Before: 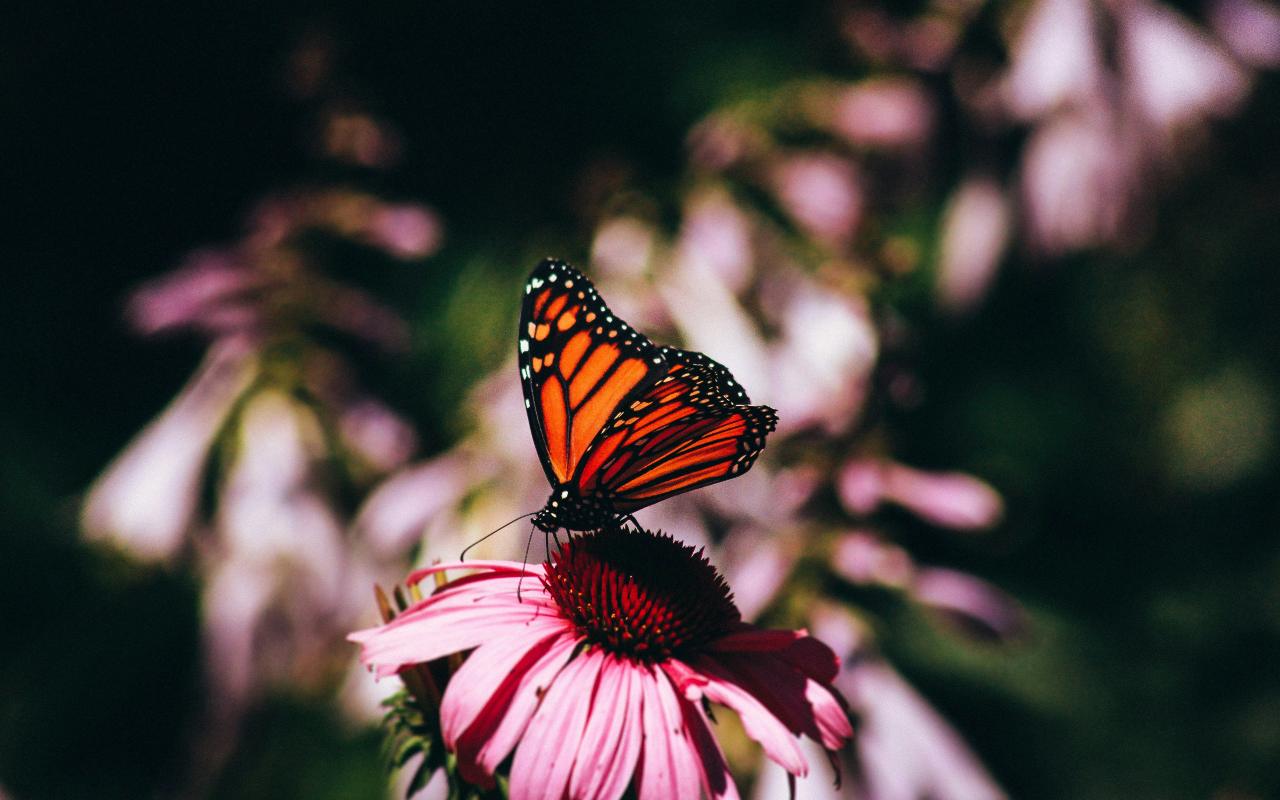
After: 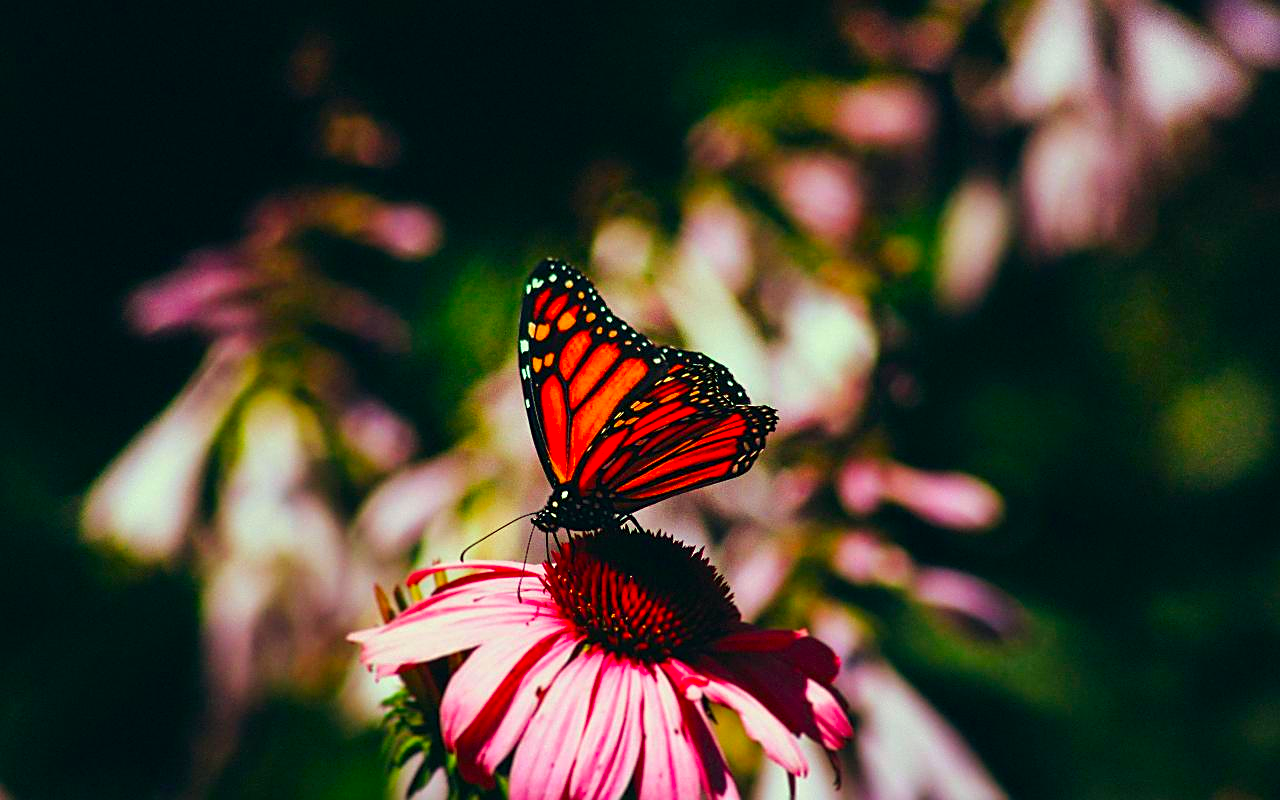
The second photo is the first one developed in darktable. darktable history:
sharpen: on, module defaults
color correction: highlights a* -11.19, highlights b* 9.86, saturation 1.71
